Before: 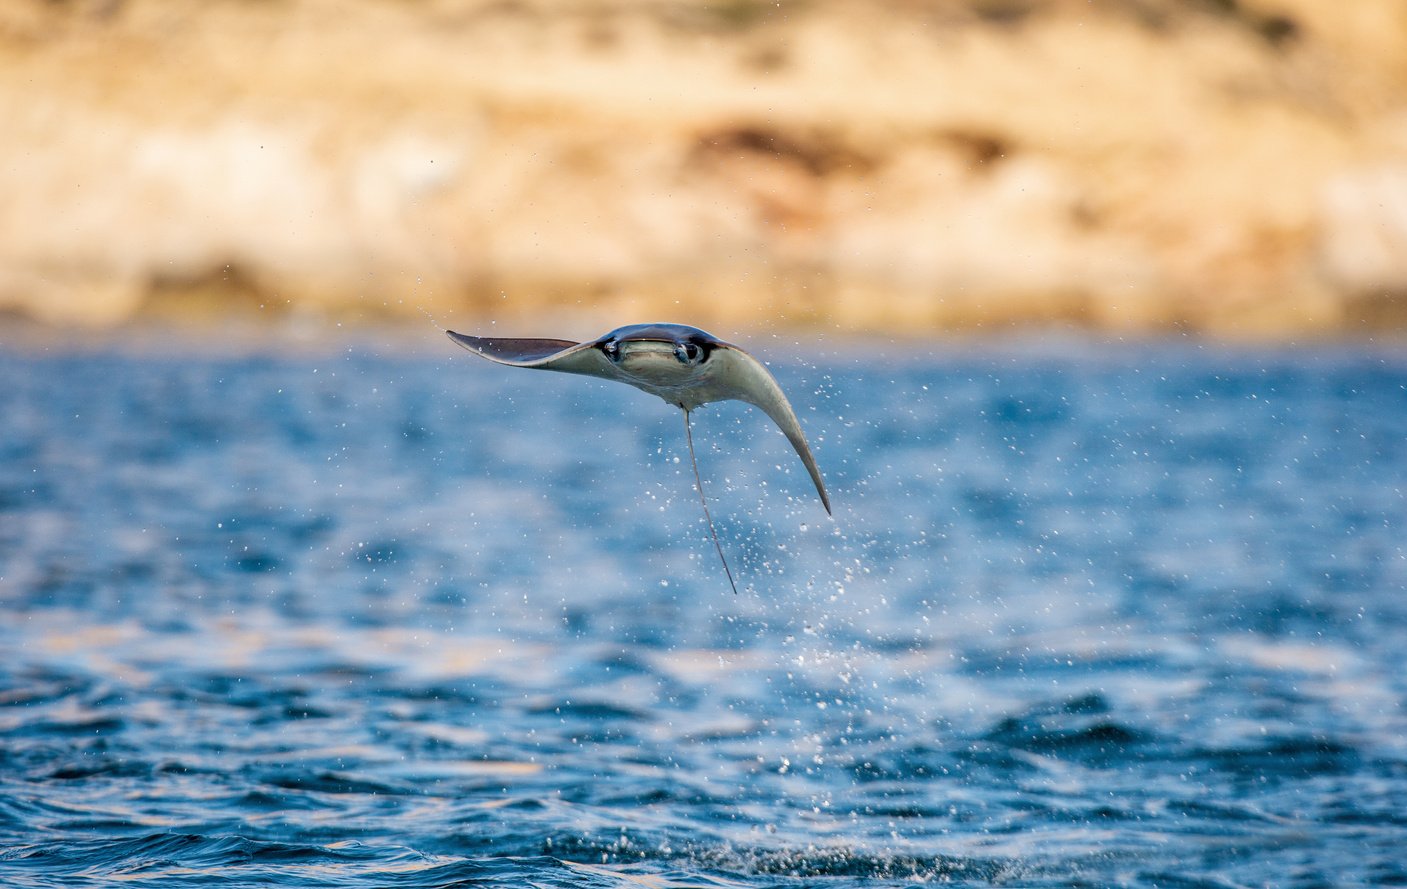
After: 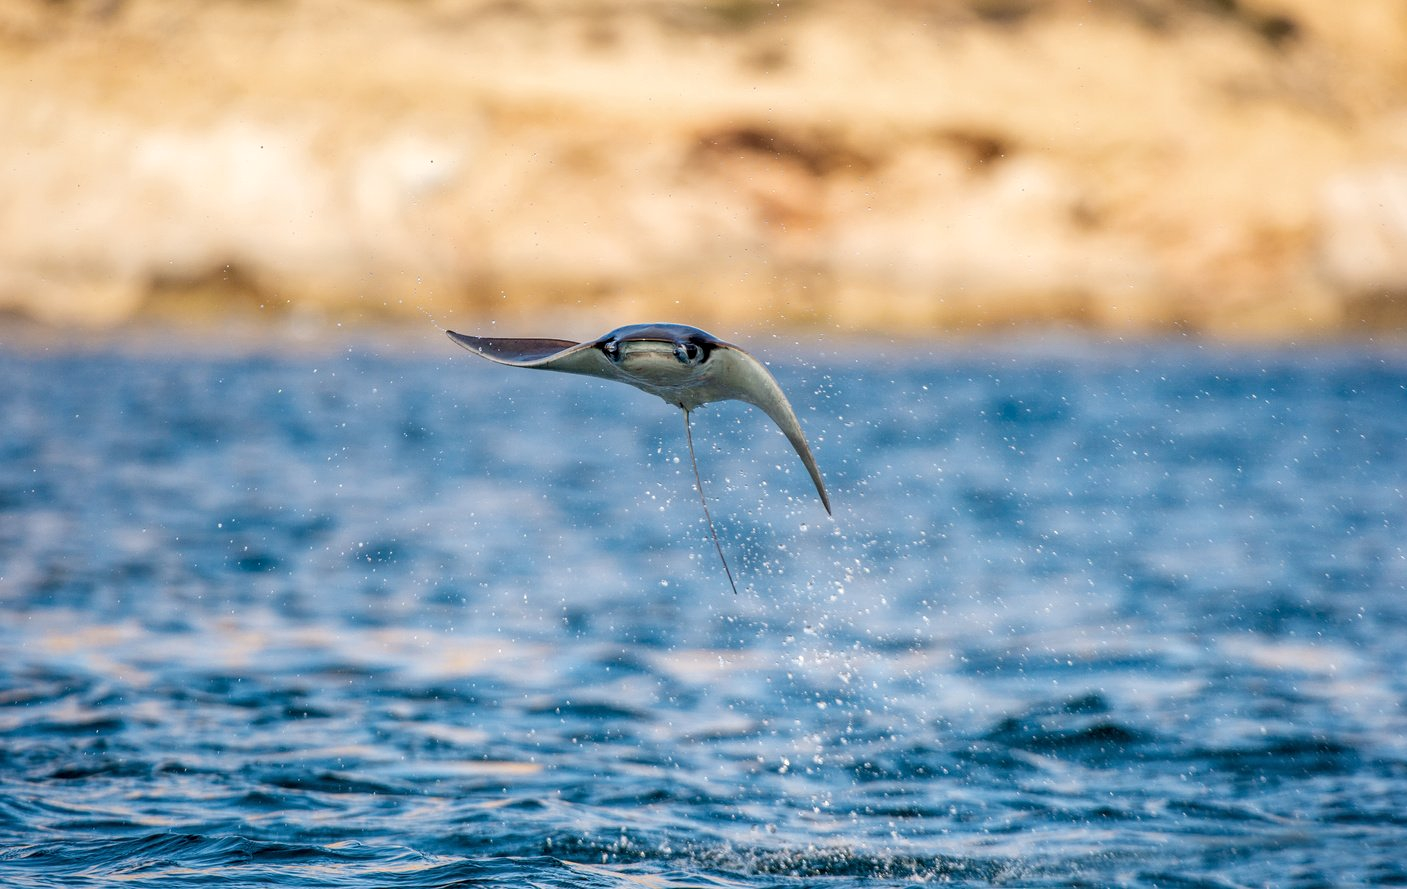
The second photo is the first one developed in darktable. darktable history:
tone equalizer: -8 EV -0.539 EV
exposure: black level correction 0, compensate highlight preservation false
local contrast: highlights 101%, shadows 98%, detail 119%, midtone range 0.2
